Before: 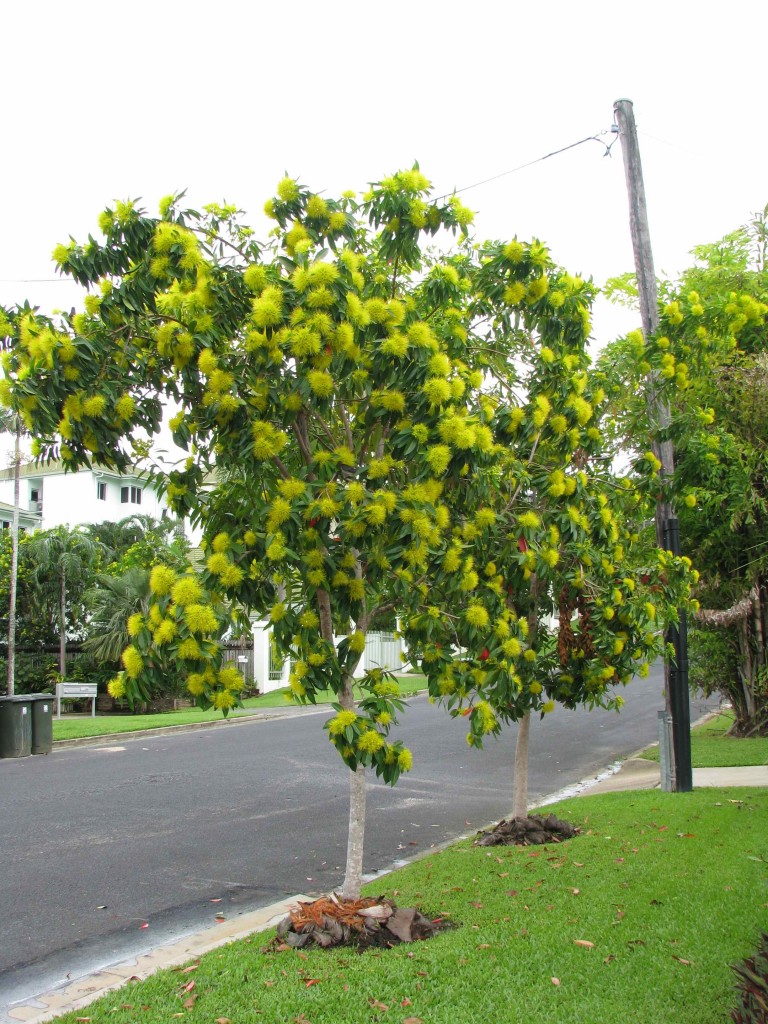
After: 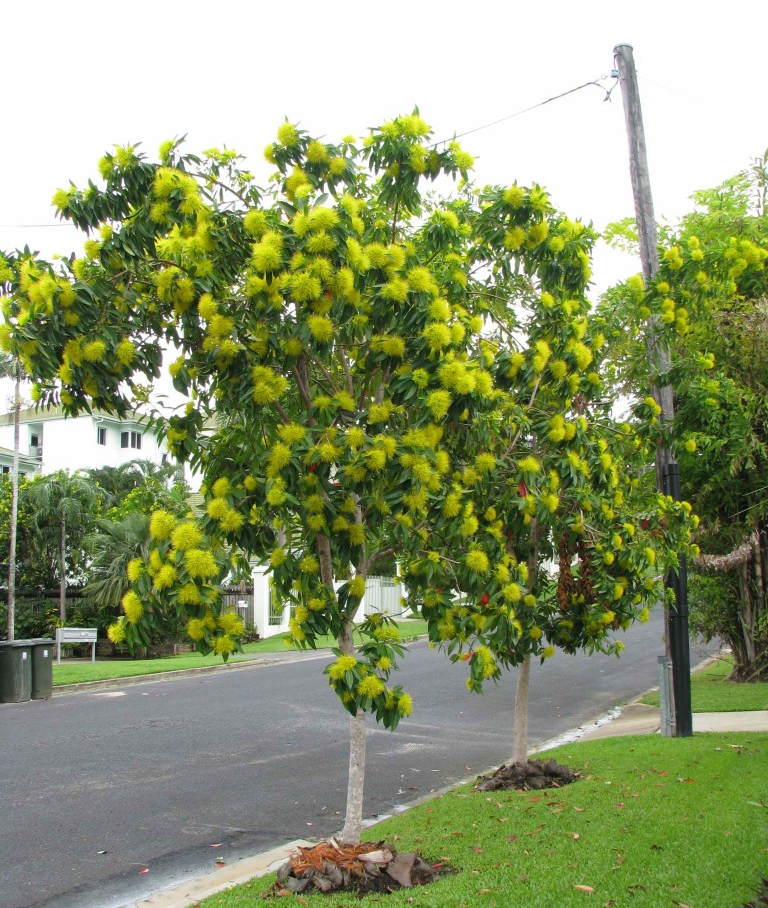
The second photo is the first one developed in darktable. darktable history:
crop and rotate: top 5.458%, bottom 5.852%
